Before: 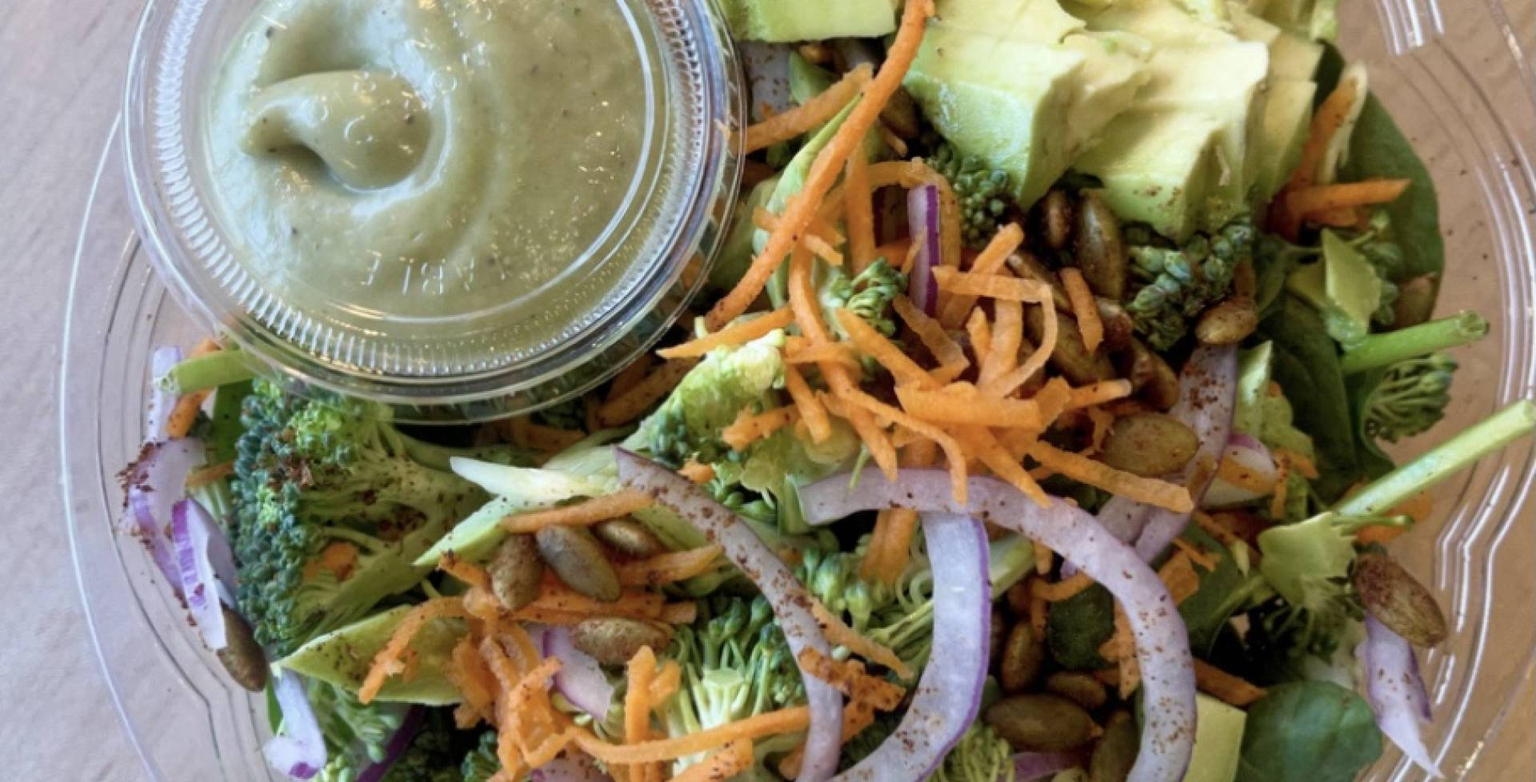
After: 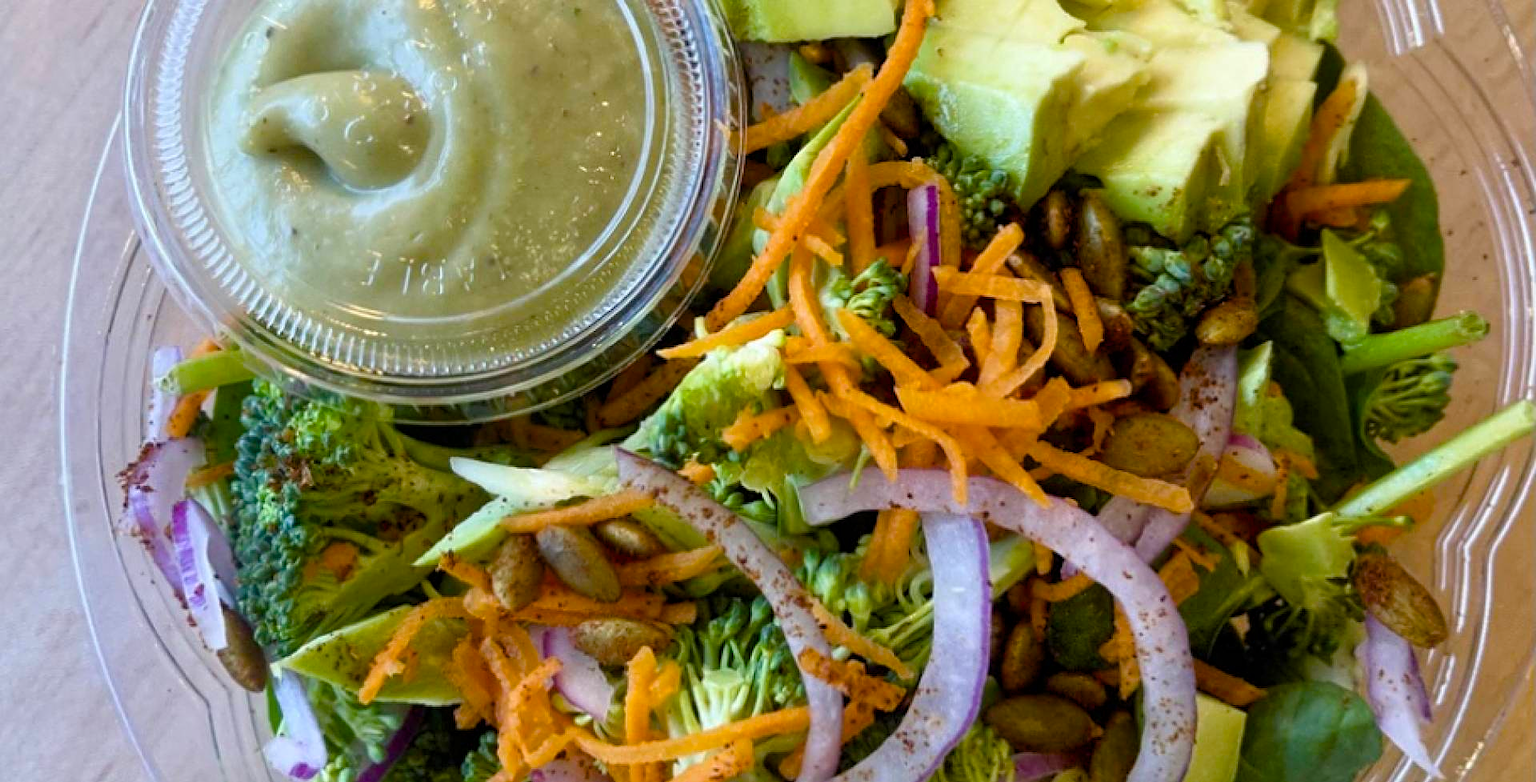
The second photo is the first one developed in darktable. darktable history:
sharpen: on, module defaults
color balance rgb: perceptual saturation grading › global saturation 36.978%, perceptual saturation grading › shadows 35.275%
